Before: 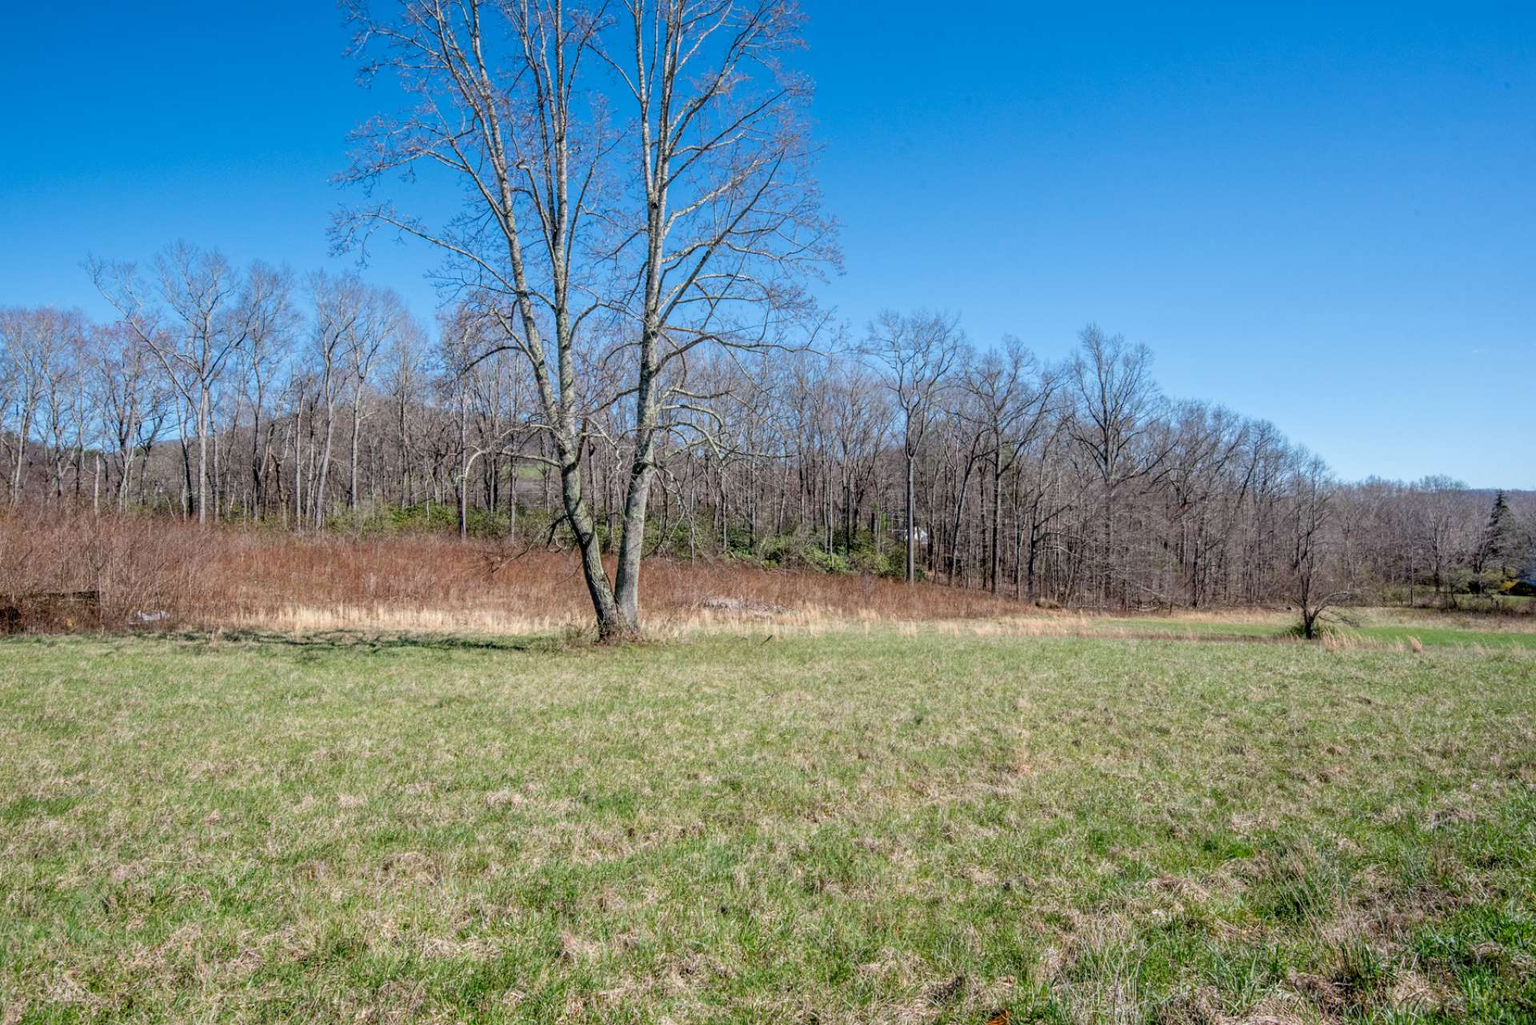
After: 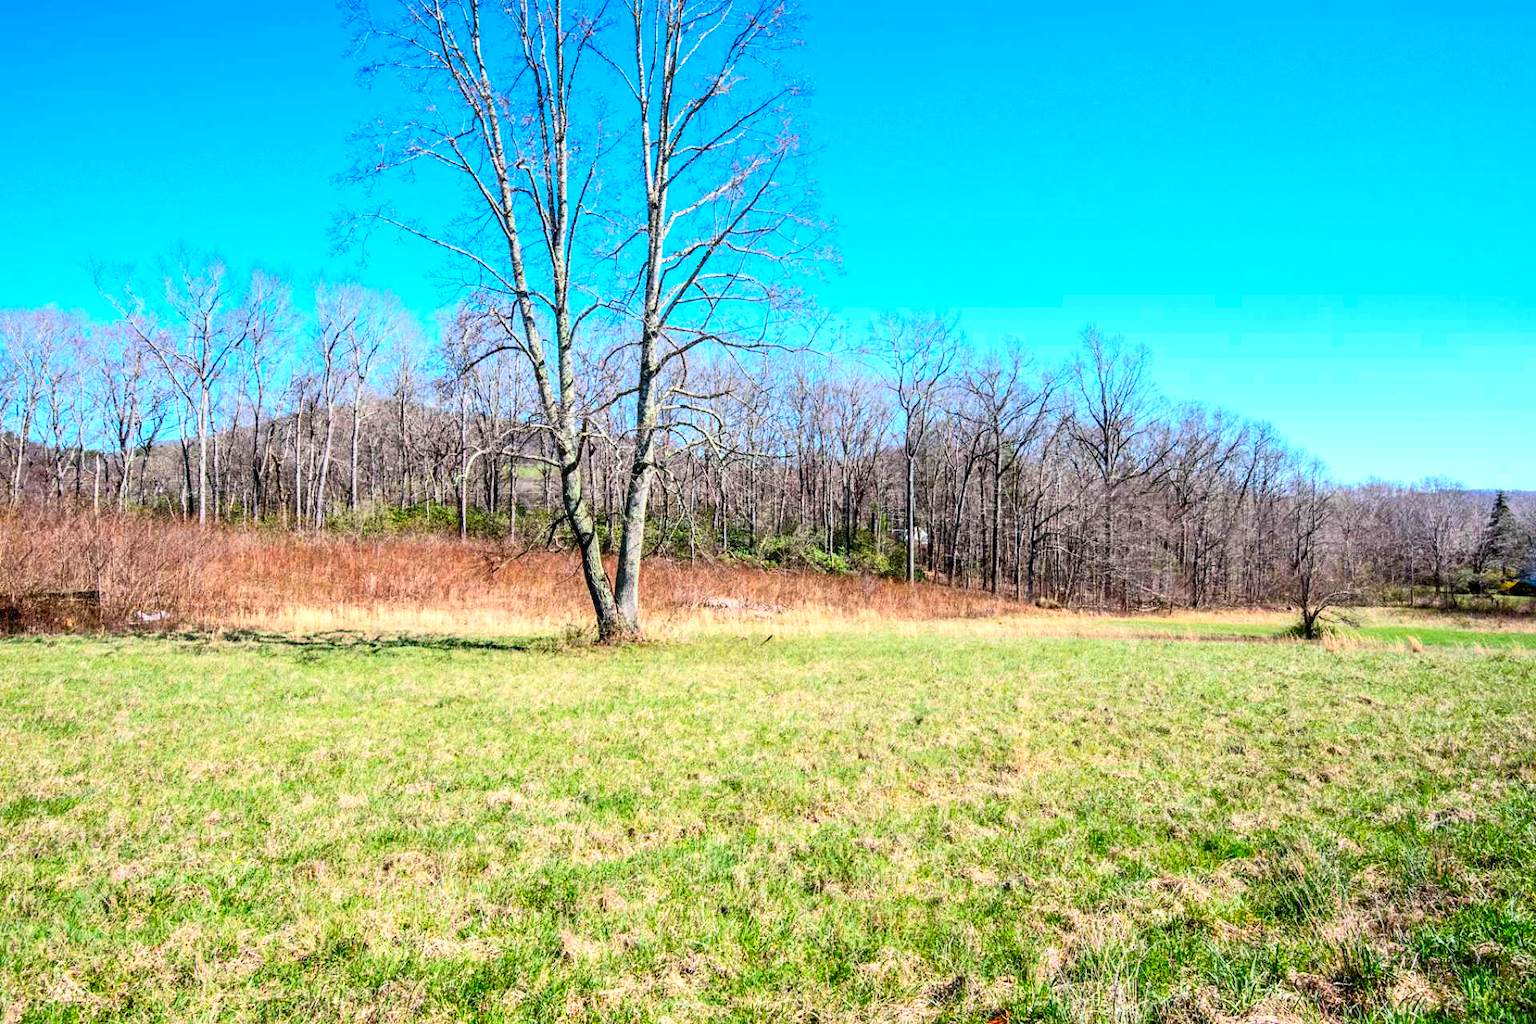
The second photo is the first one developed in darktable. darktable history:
exposure: compensate highlight preservation false
color correction: highlights b* 0.026, saturation 1.36
contrast brightness saturation: contrast 0.199, brightness 0.165, saturation 0.225
tone equalizer: -8 EV -0.732 EV, -7 EV -0.714 EV, -6 EV -0.571 EV, -5 EV -0.387 EV, -3 EV 0.367 EV, -2 EV 0.6 EV, -1 EV 0.69 EV, +0 EV 0.775 EV, edges refinement/feathering 500, mask exposure compensation -1.57 EV, preserve details no
